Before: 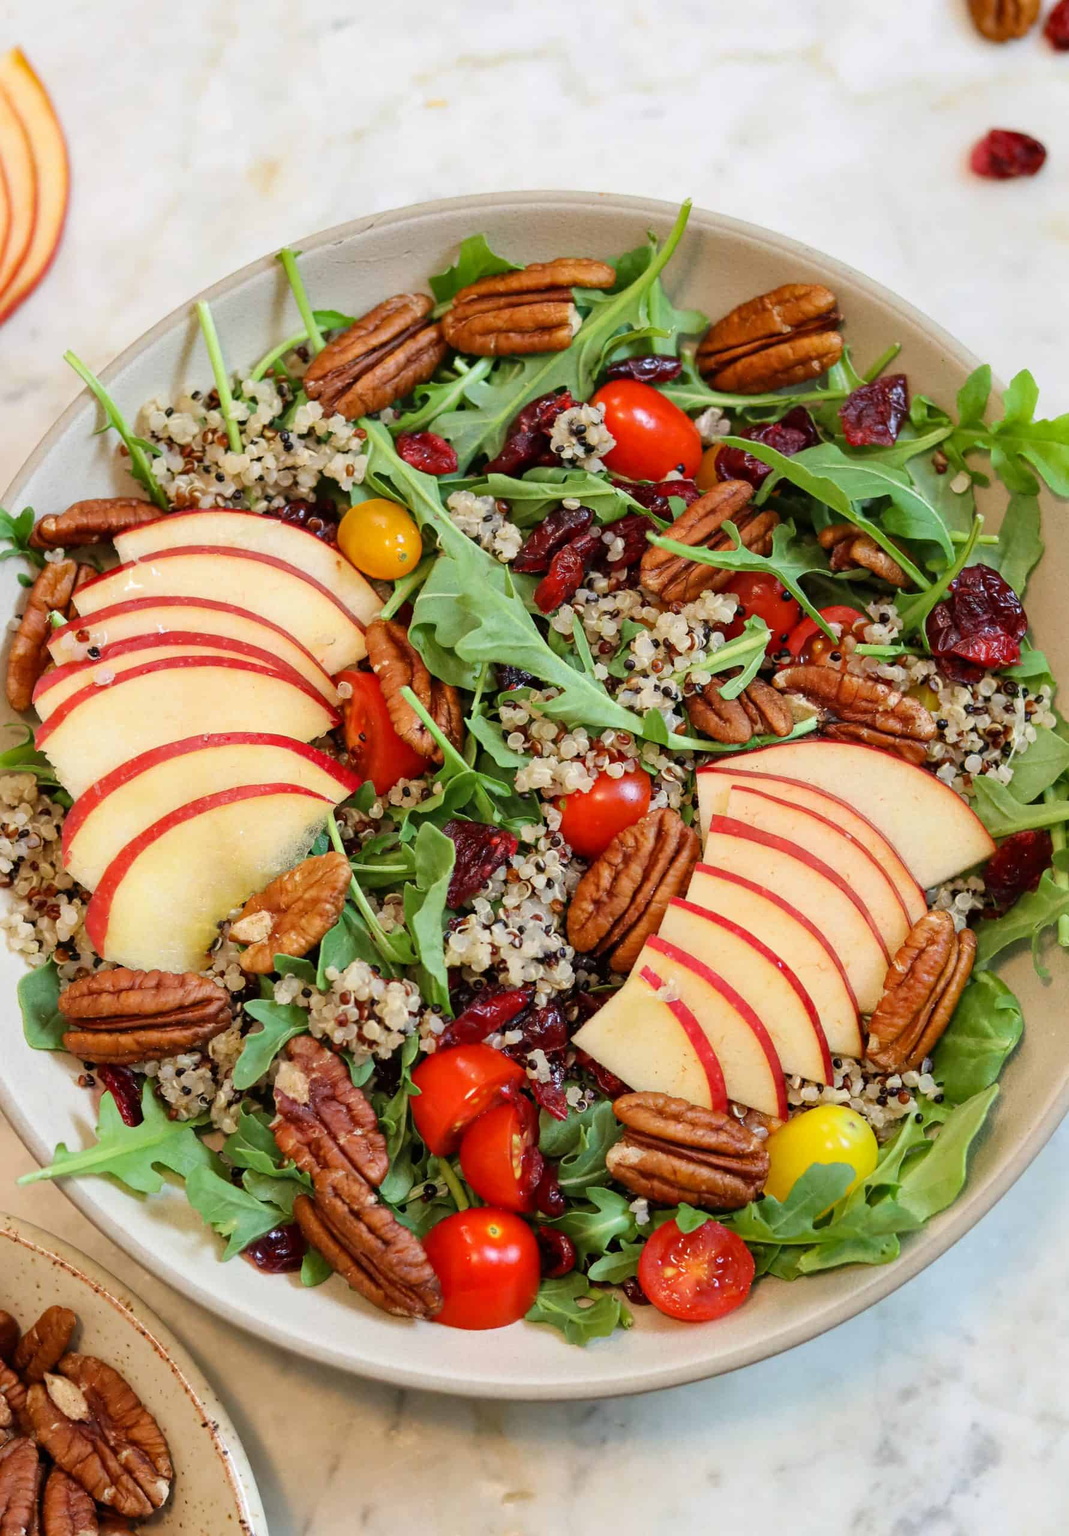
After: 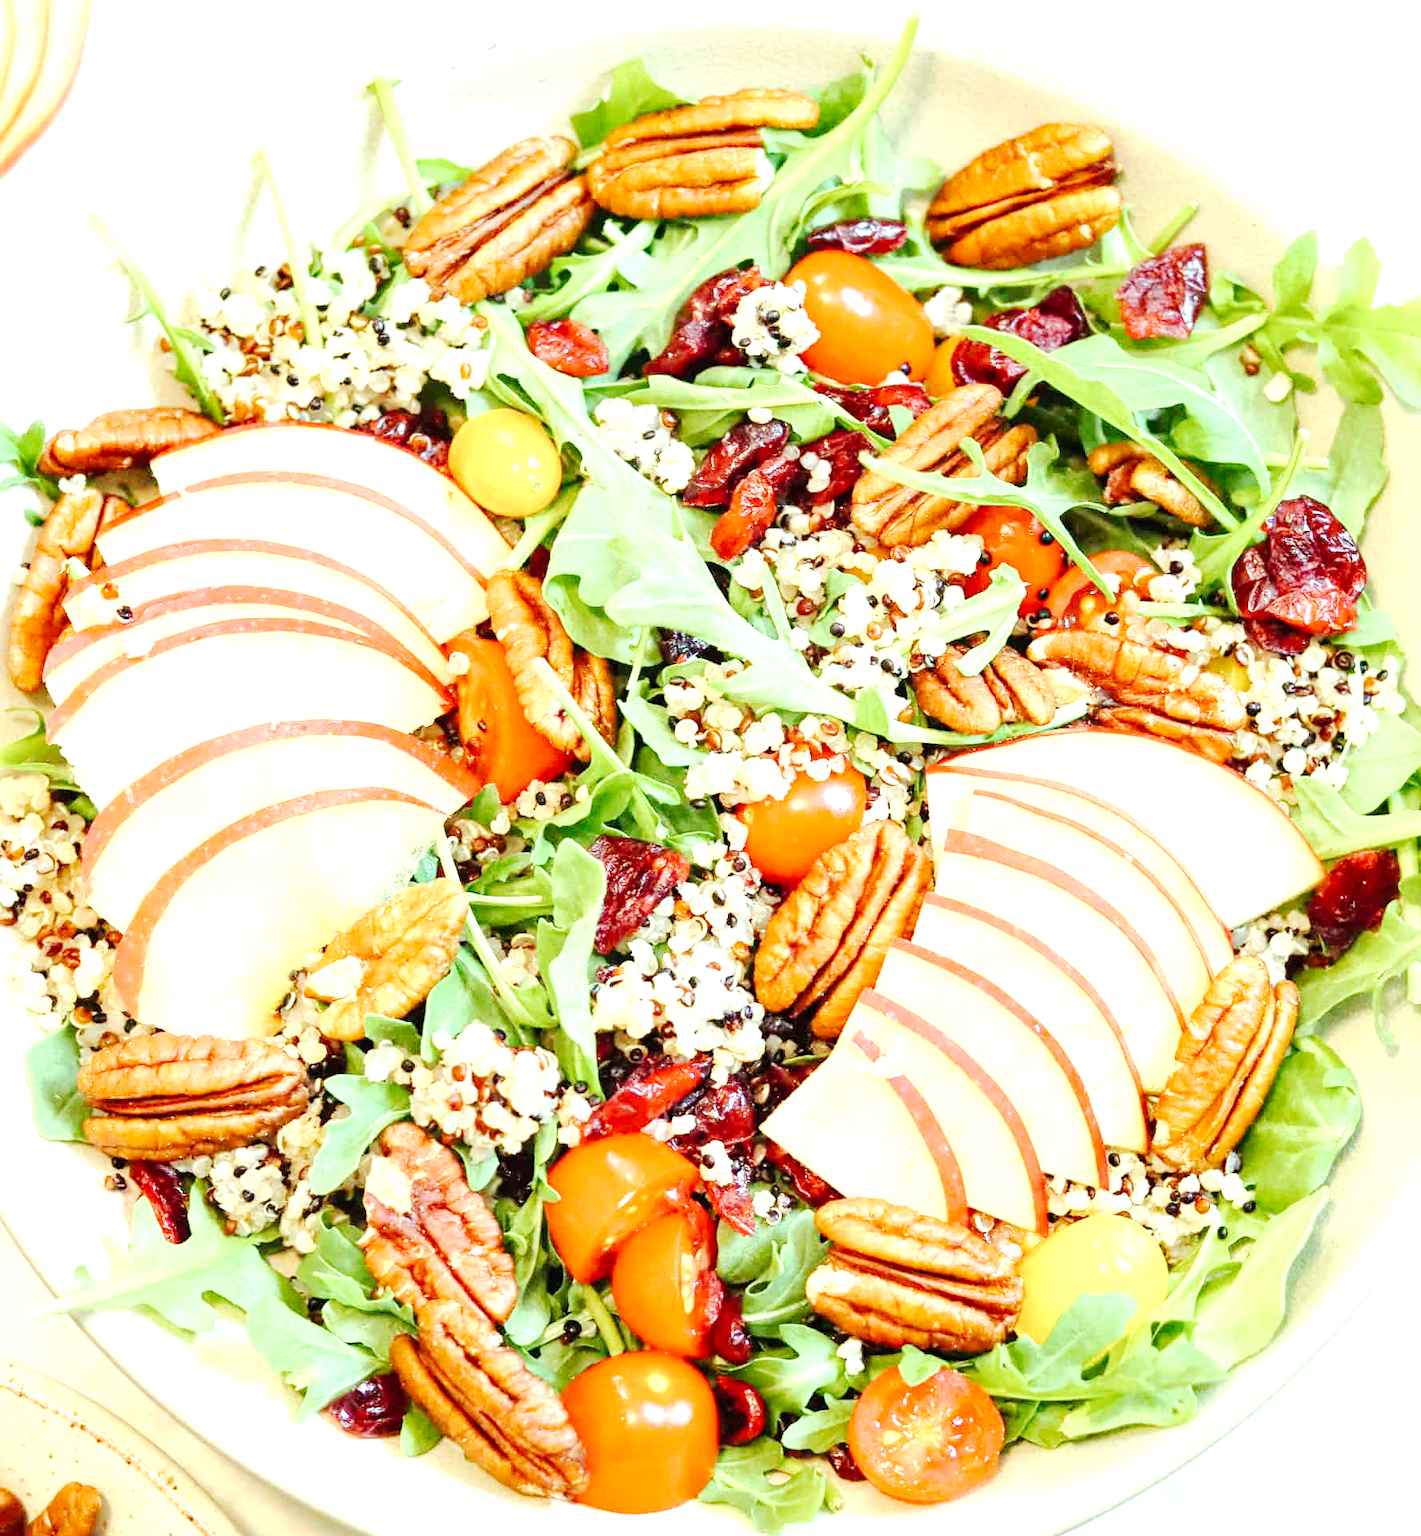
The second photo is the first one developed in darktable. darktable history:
color correction: highlights a* -7.9, highlights b* 3.14
exposure: exposure 2.013 EV, compensate highlight preservation false
crop and rotate: top 12.467%, bottom 12.304%
tone curve: curves: ch0 [(0, 0.022) (0.114, 0.083) (0.281, 0.315) (0.447, 0.557) (0.588, 0.711) (0.786, 0.839) (0.999, 0.949)]; ch1 [(0, 0) (0.389, 0.352) (0.458, 0.433) (0.486, 0.474) (0.509, 0.505) (0.535, 0.53) (0.555, 0.557) (0.586, 0.622) (0.677, 0.724) (1, 1)]; ch2 [(0, 0) (0.369, 0.388) (0.449, 0.431) (0.501, 0.5) (0.528, 0.52) (0.561, 0.59) (0.697, 0.721) (1, 1)], preserve colors none
local contrast: highlights 102%, shadows 101%, detail 119%, midtone range 0.2
